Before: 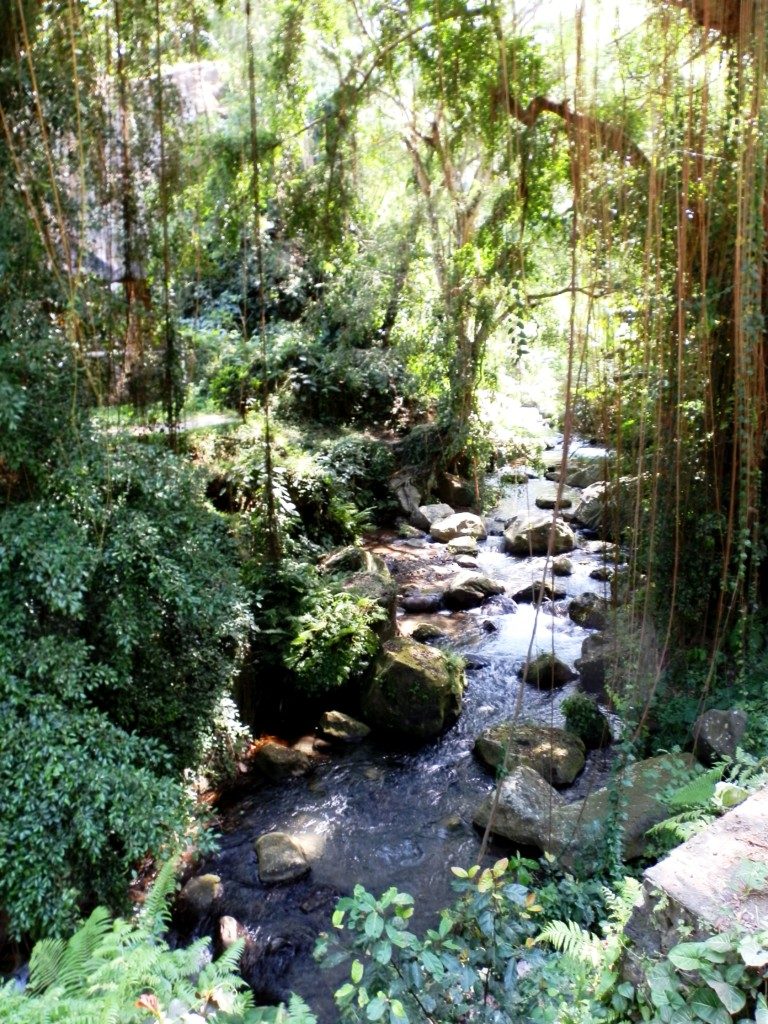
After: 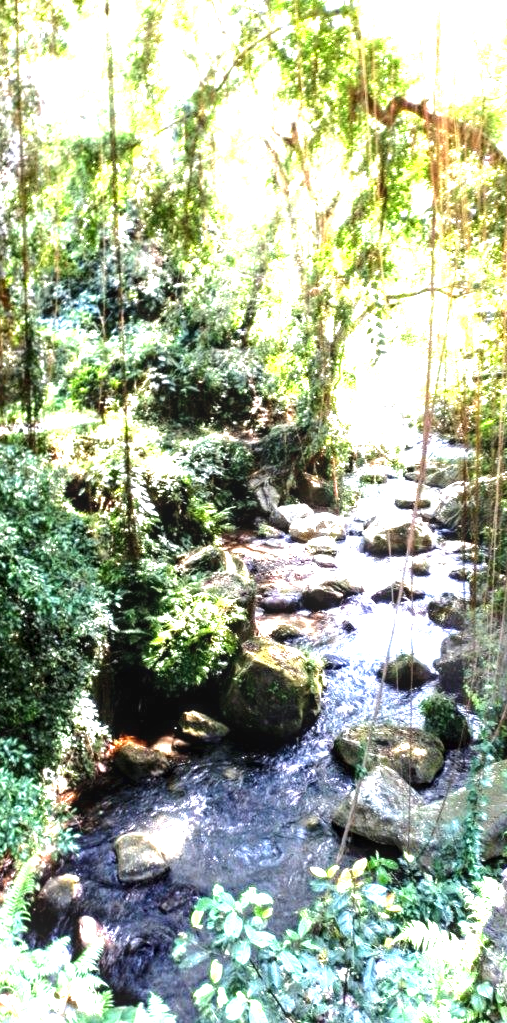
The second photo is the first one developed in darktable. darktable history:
tone equalizer: -8 EV -0.417 EV, -7 EV -0.389 EV, -6 EV -0.333 EV, -5 EV -0.222 EV, -3 EV 0.222 EV, -2 EV 0.333 EV, -1 EV 0.389 EV, +0 EV 0.417 EV, edges refinement/feathering 500, mask exposure compensation -1.25 EV, preserve details no
crop and rotate: left 18.442%, right 15.508%
exposure: black level correction 0, exposure 1.2 EV, compensate highlight preservation false
local contrast: on, module defaults
